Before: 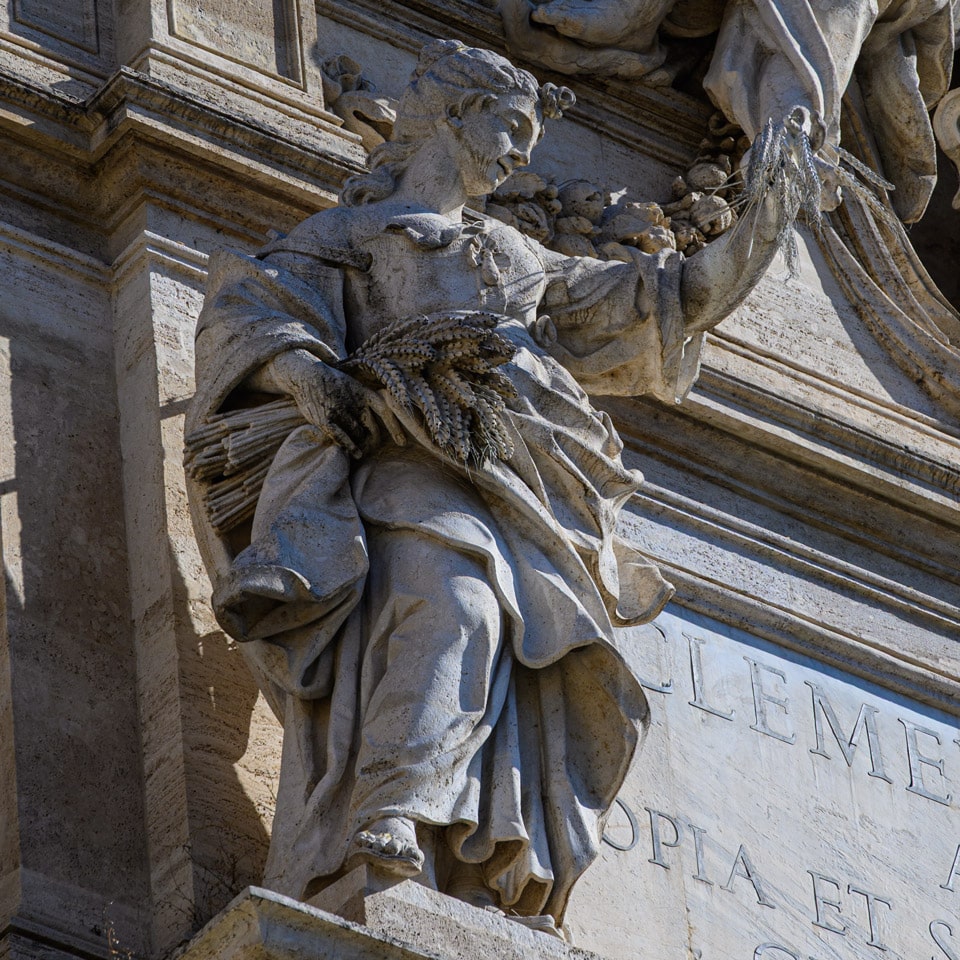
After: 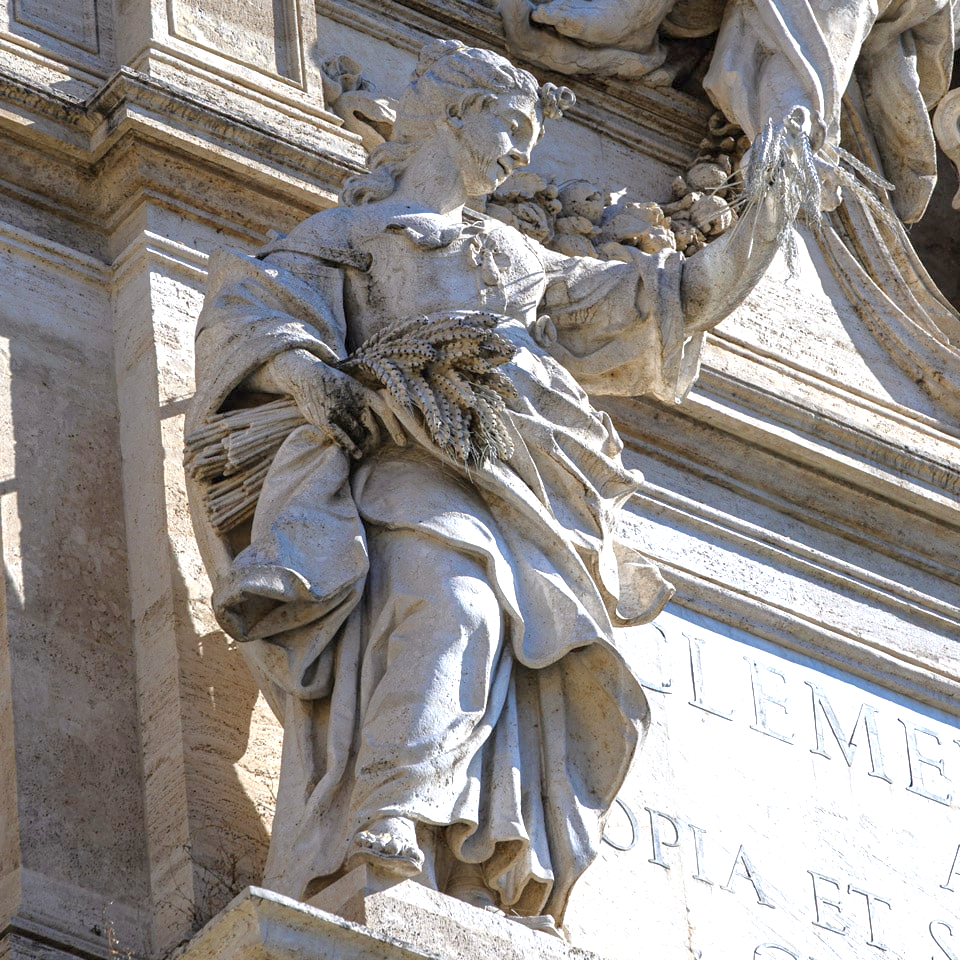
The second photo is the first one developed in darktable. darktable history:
exposure: exposure 2.001 EV, compensate exposure bias true, compensate highlight preservation false
color zones: curves: ch0 [(0, 0.5) (0.125, 0.4) (0.25, 0.5) (0.375, 0.4) (0.5, 0.4) (0.625, 0.6) (0.75, 0.6) (0.875, 0.5)]; ch1 [(0, 0.35) (0.125, 0.45) (0.25, 0.35) (0.375, 0.35) (0.5, 0.35) (0.625, 0.35) (0.75, 0.45) (0.875, 0.35)]; ch2 [(0, 0.6) (0.125, 0.5) (0.25, 0.5) (0.375, 0.6) (0.5, 0.6) (0.625, 0.5) (0.75, 0.5) (0.875, 0.5)]
tone equalizer: -8 EV -0.036 EV, -7 EV 0.03 EV, -6 EV -0.007 EV, -5 EV 0.009 EV, -4 EV -0.044 EV, -3 EV -0.238 EV, -2 EV -0.659 EV, -1 EV -0.997 EV, +0 EV -0.952 EV, edges refinement/feathering 500, mask exposure compensation -1.24 EV, preserve details no
